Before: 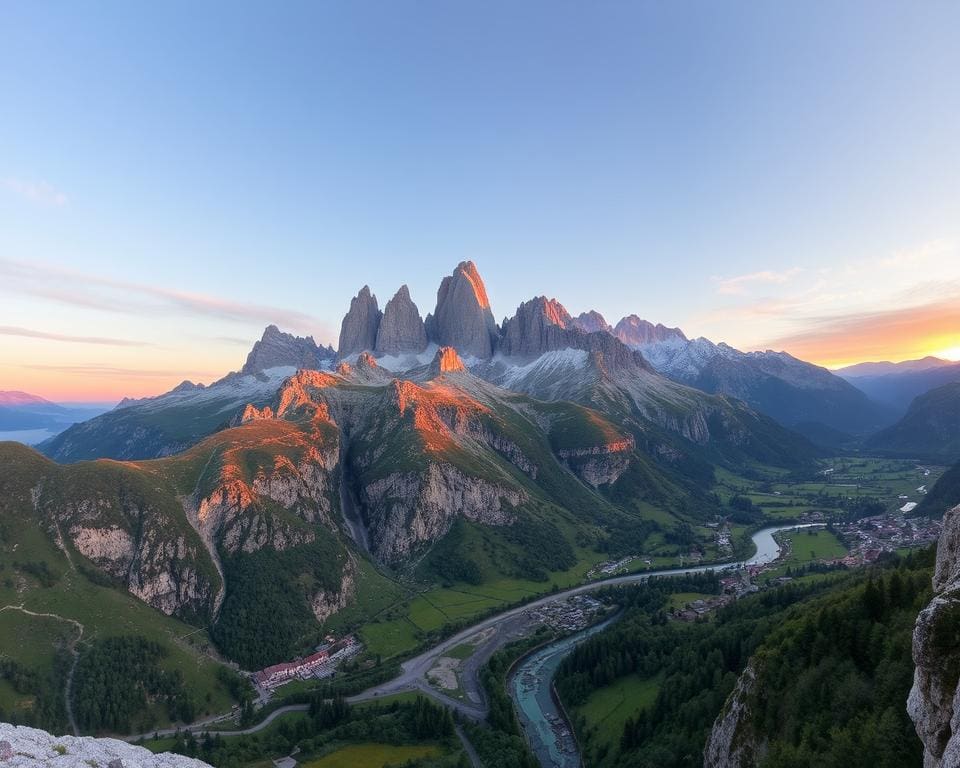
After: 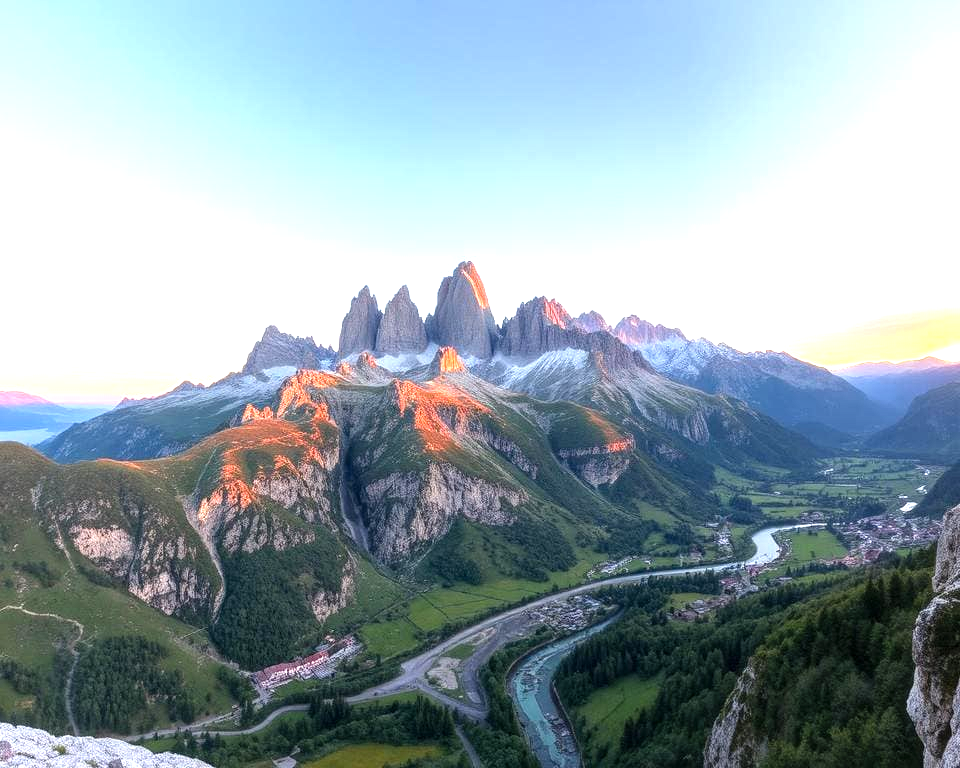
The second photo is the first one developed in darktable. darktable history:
local contrast: on, module defaults
levels: black 3.88%, levels [0, 0.374, 0.749]
